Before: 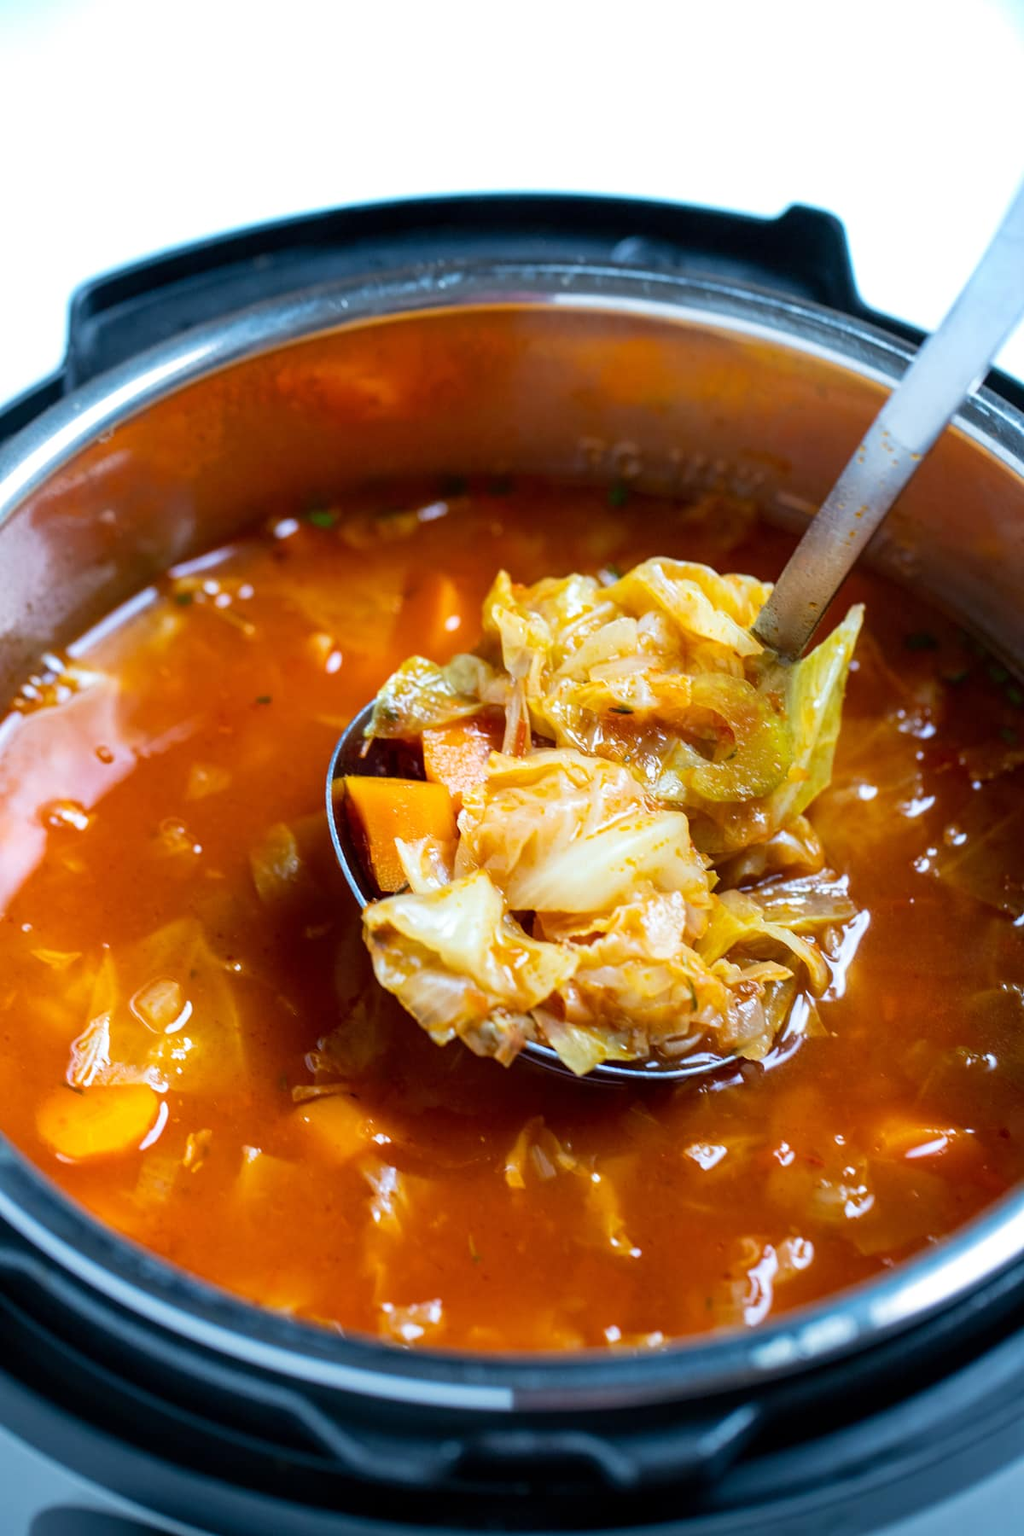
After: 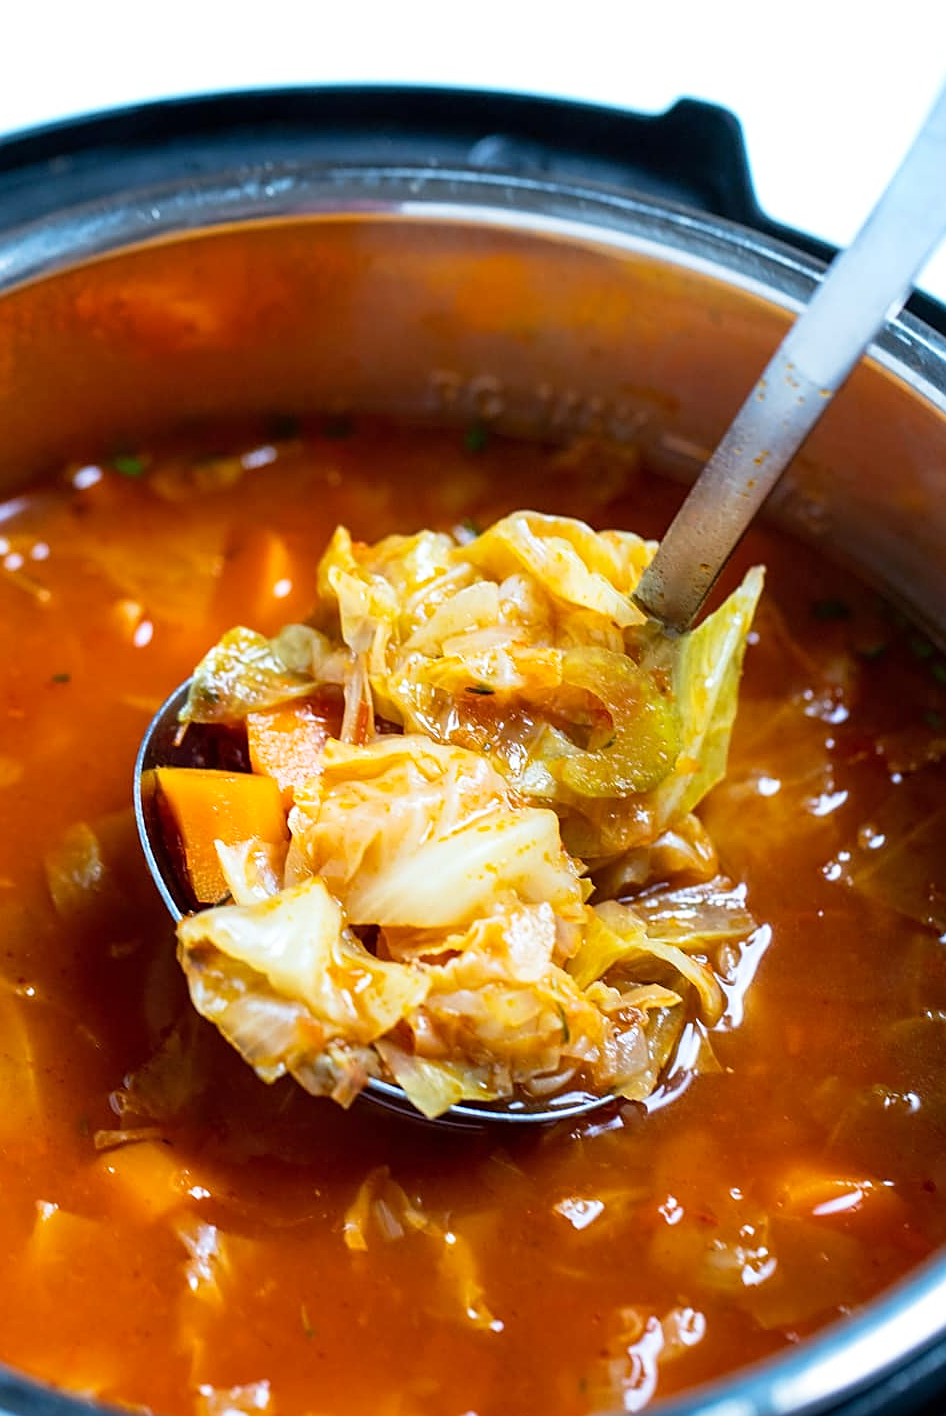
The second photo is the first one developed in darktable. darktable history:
sharpen: on, module defaults
crop and rotate: left 20.74%, top 7.912%, right 0.375%, bottom 13.378%
tone curve: curves: ch0 [(0, 0) (0.003, 0.003) (0.011, 0.012) (0.025, 0.026) (0.044, 0.046) (0.069, 0.072) (0.1, 0.104) (0.136, 0.141) (0.177, 0.184) (0.224, 0.233) (0.277, 0.288) (0.335, 0.348) (0.399, 0.414) (0.468, 0.486) (0.543, 0.564) (0.623, 0.647) (0.709, 0.736) (0.801, 0.831) (0.898, 0.921) (1, 1)], preserve colors none
